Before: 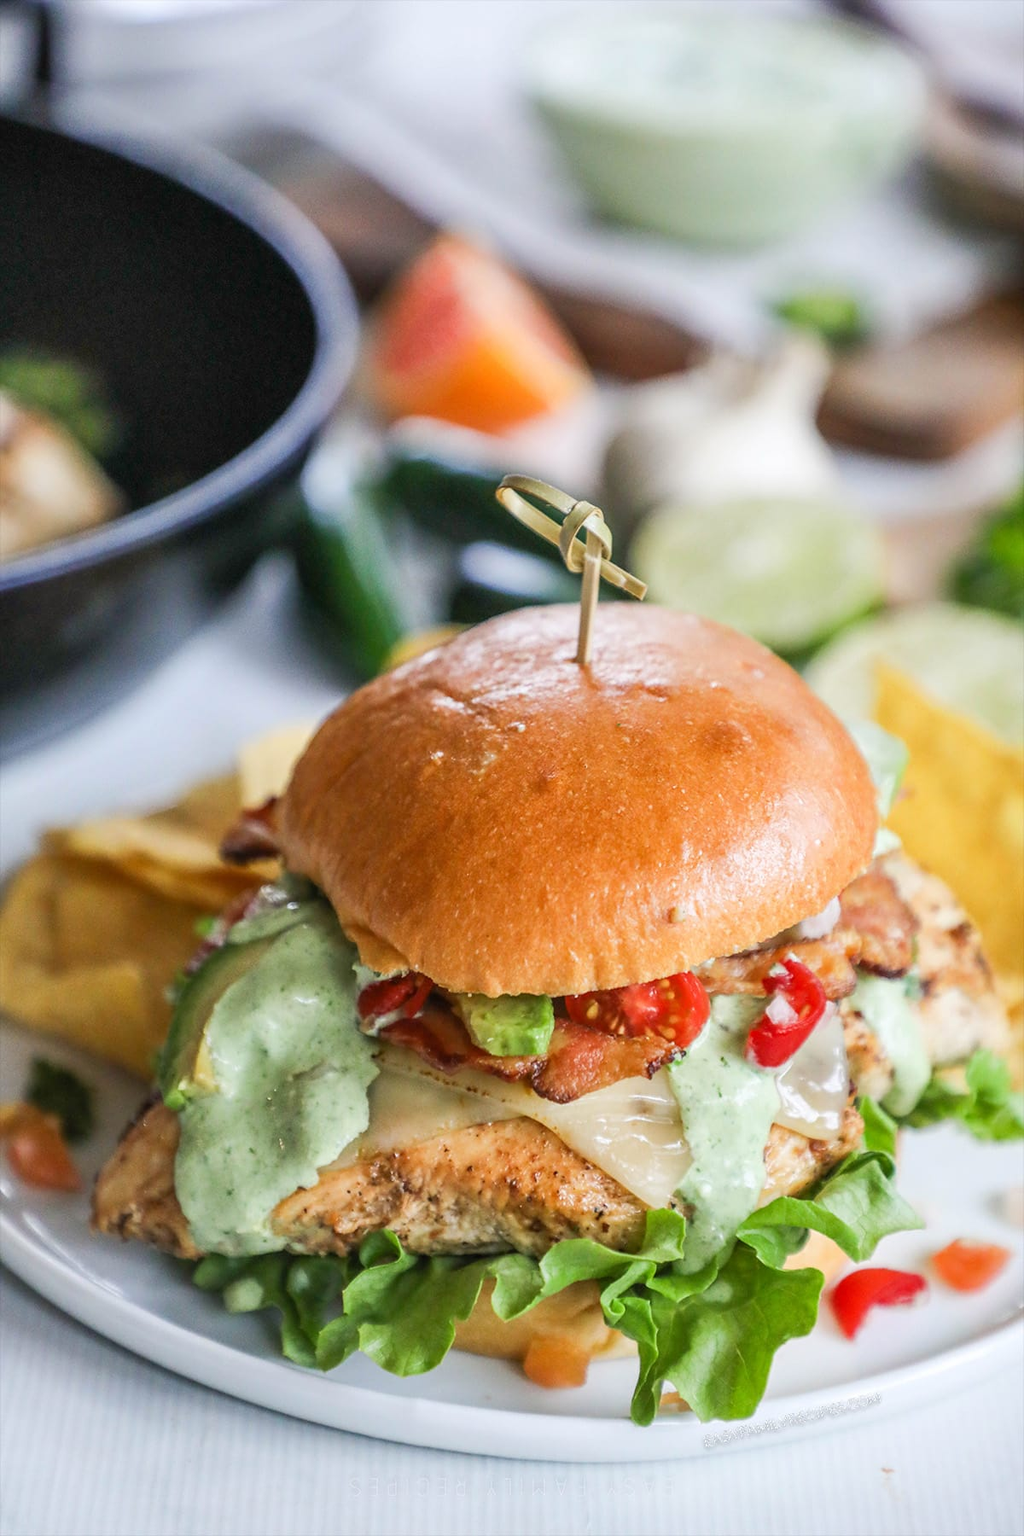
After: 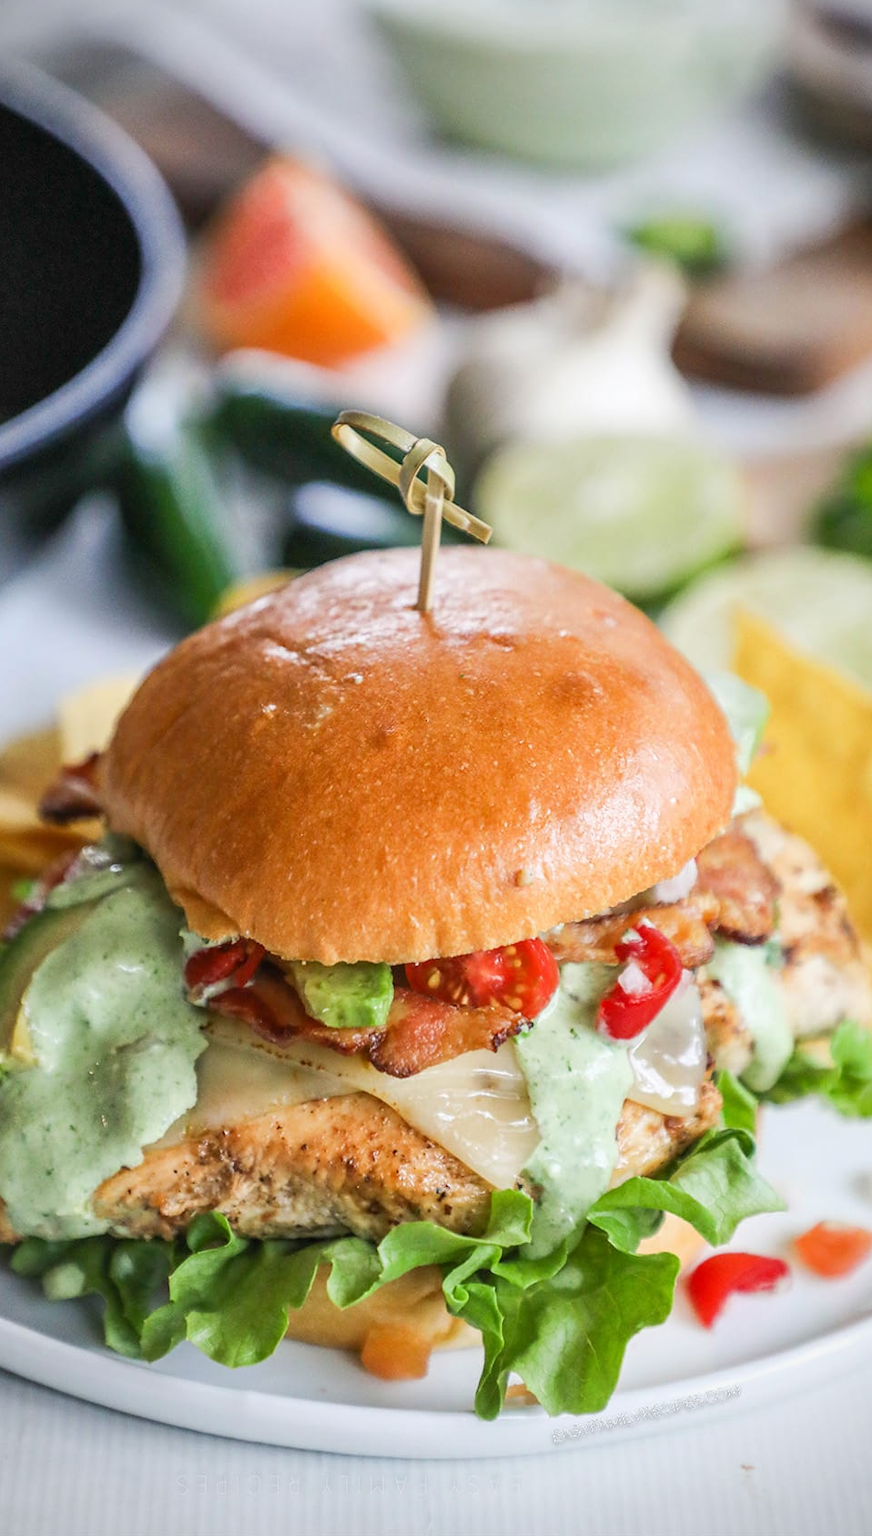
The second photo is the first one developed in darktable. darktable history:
crop and rotate: left 17.959%, top 5.771%, right 1.742%
vignetting: fall-off radius 45%, brightness -0.33
